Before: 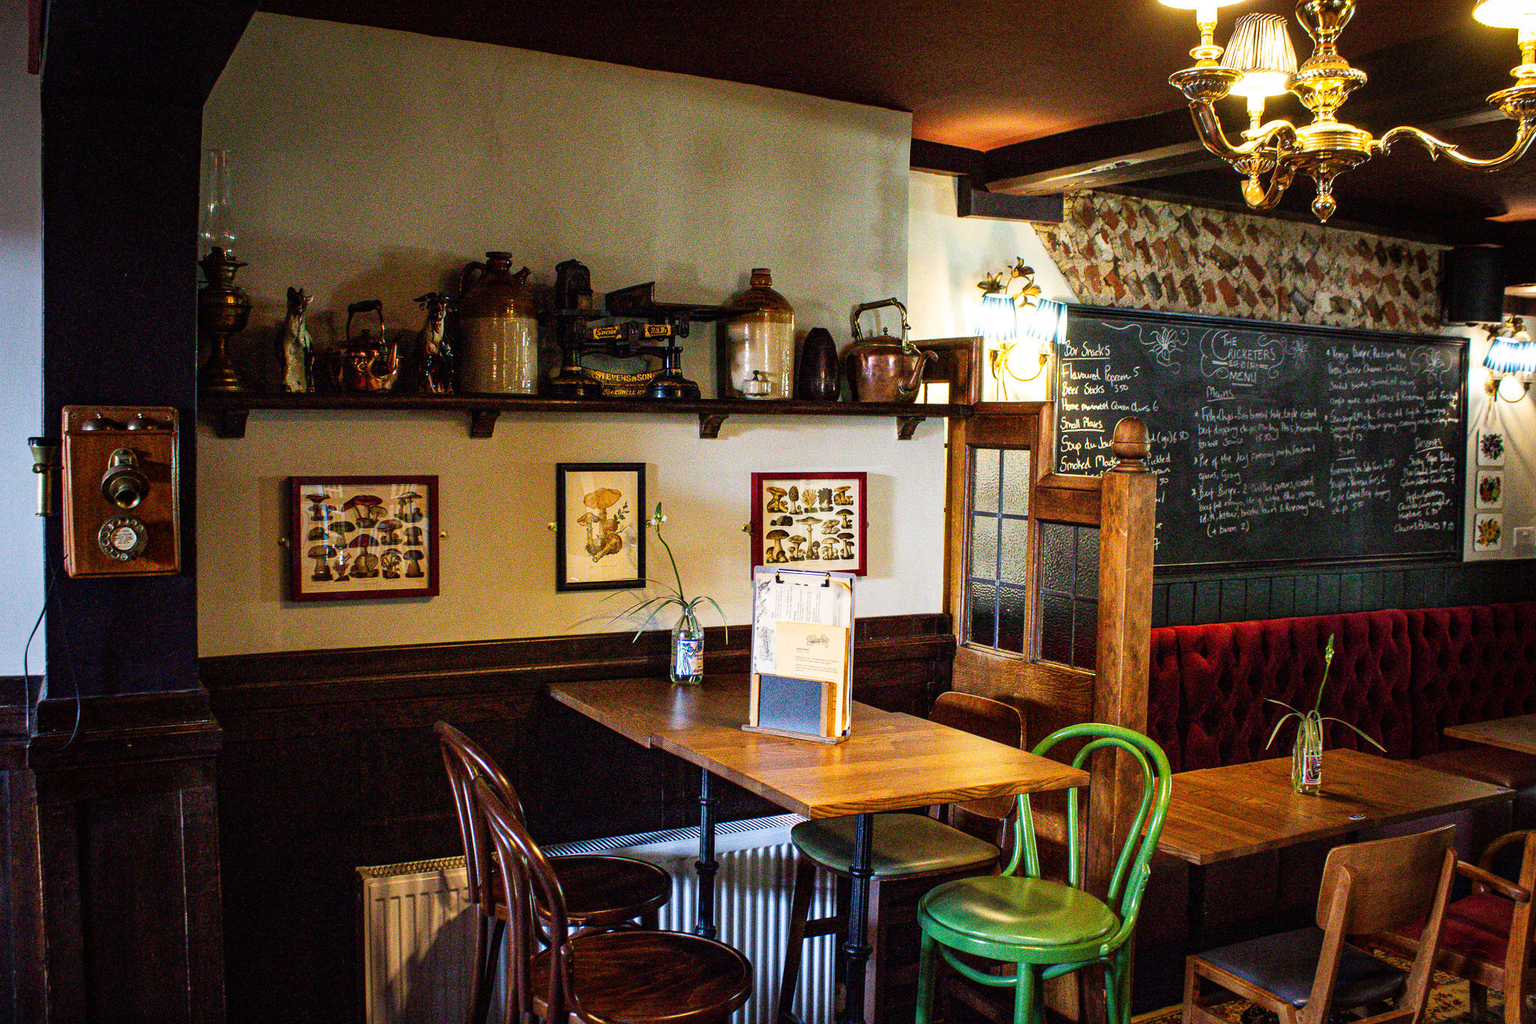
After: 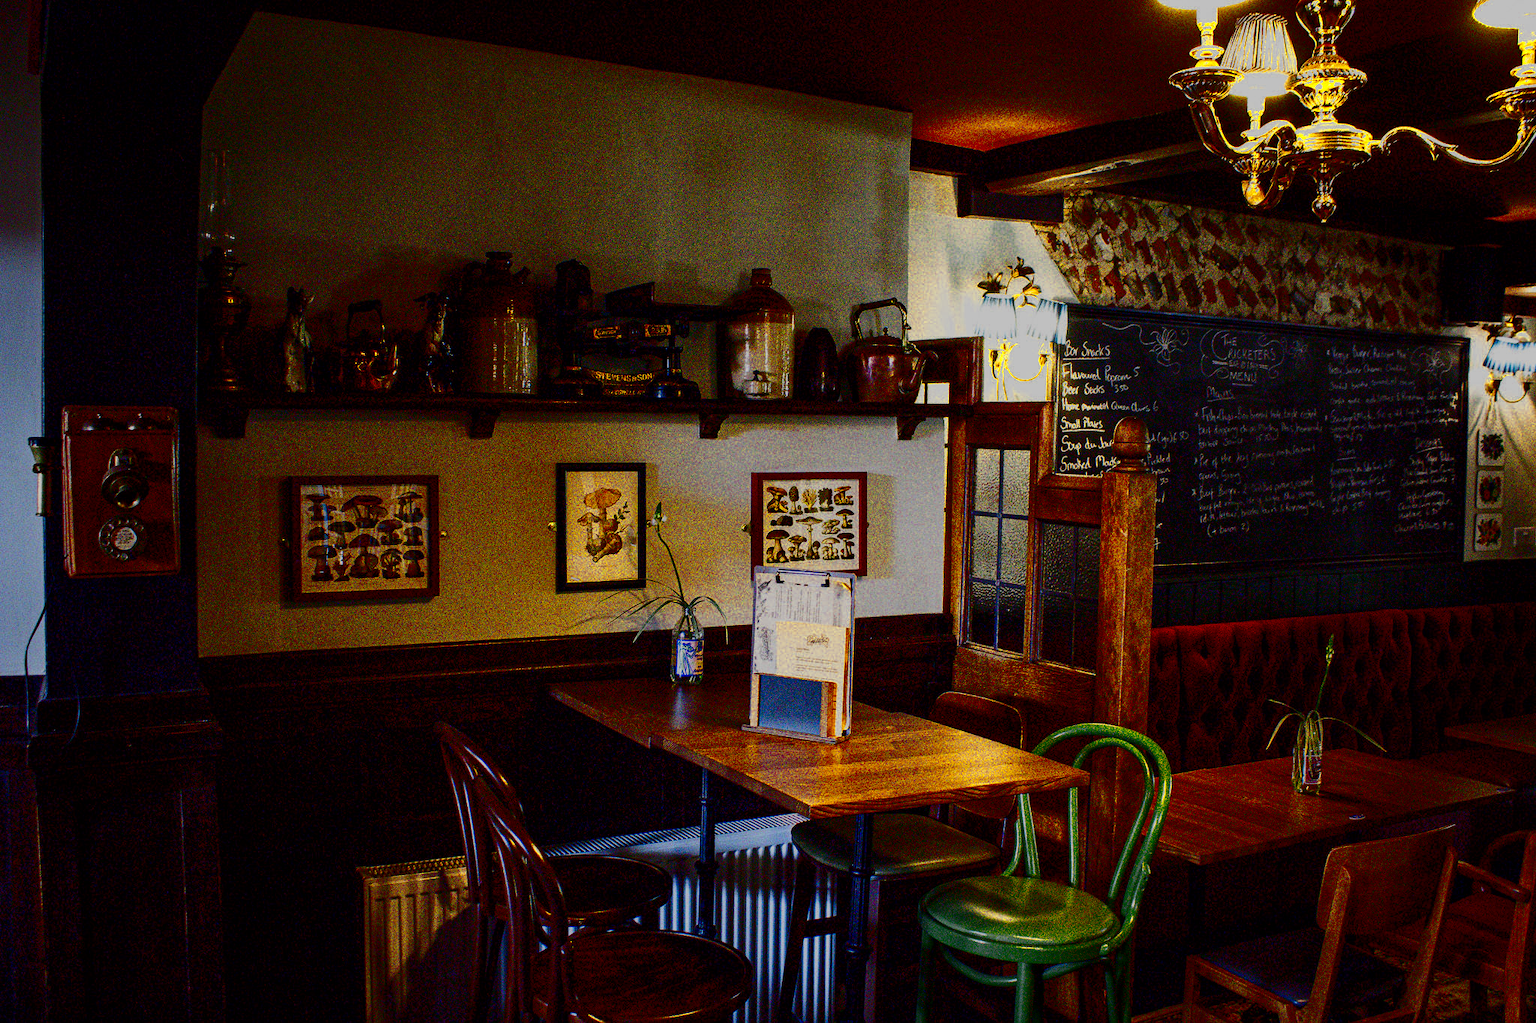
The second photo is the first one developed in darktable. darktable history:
exposure: black level correction 0, exposure -0.851 EV, compensate highlight preservation false
contrast brightness saturation: contrast 0.186, brightness -0.231, saturation 0.117
color zones: curves: ch0 [(0.004, 0.305) (0.261, 0.623) (0.389, 0.399) (0.708, 0.571) (0.947, 0.34)]; ch1 [(0.025, 0.645) (0.229, 0.584) (0.326, 0.551) (0.484, 0.262) (0.757, 0.643)], mix 33.9%
